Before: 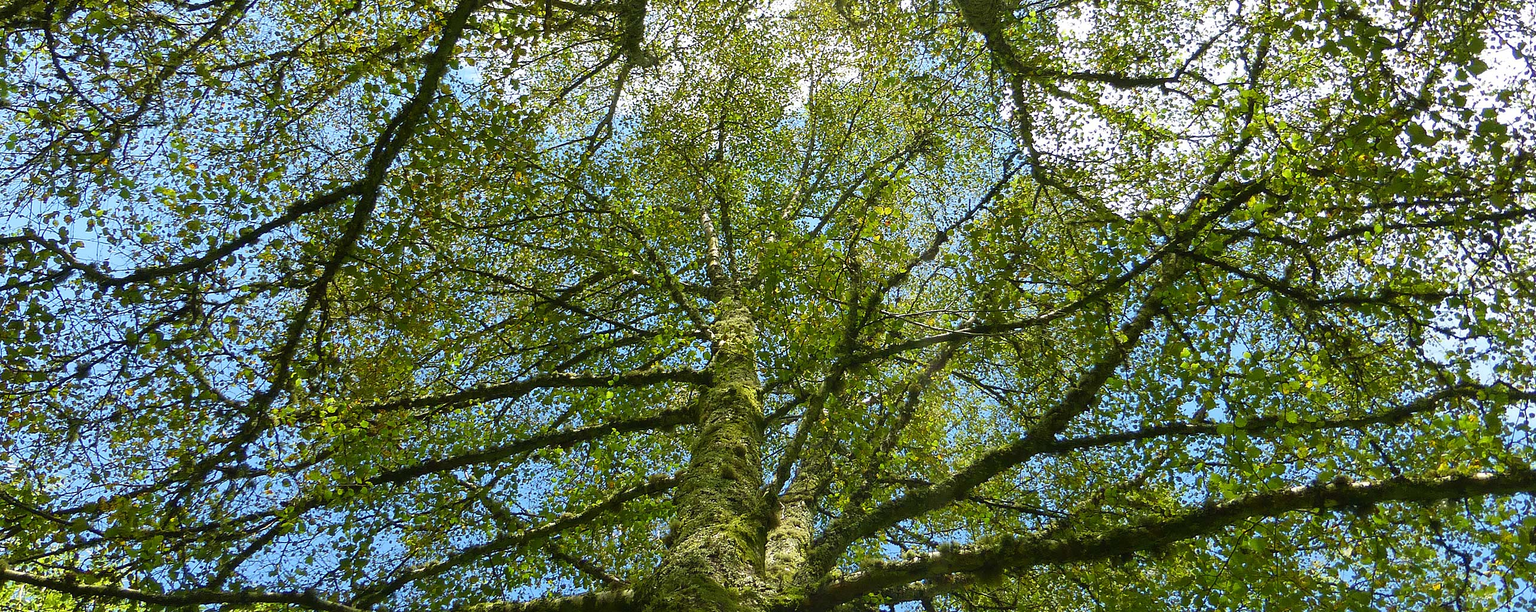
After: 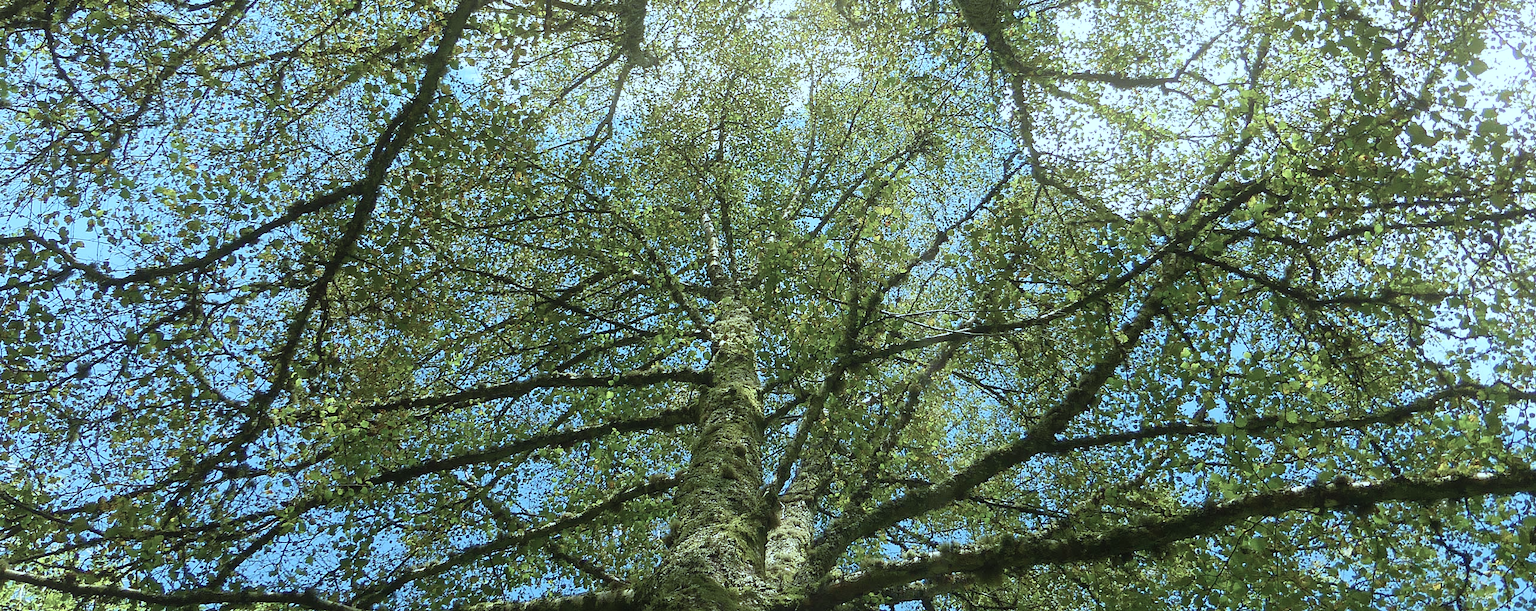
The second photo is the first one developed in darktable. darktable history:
color correction: highlights a* -12.64, highlights b* -18.1, saturation 0.7
bloom: size 15%, threshold 97%, strength 7%
